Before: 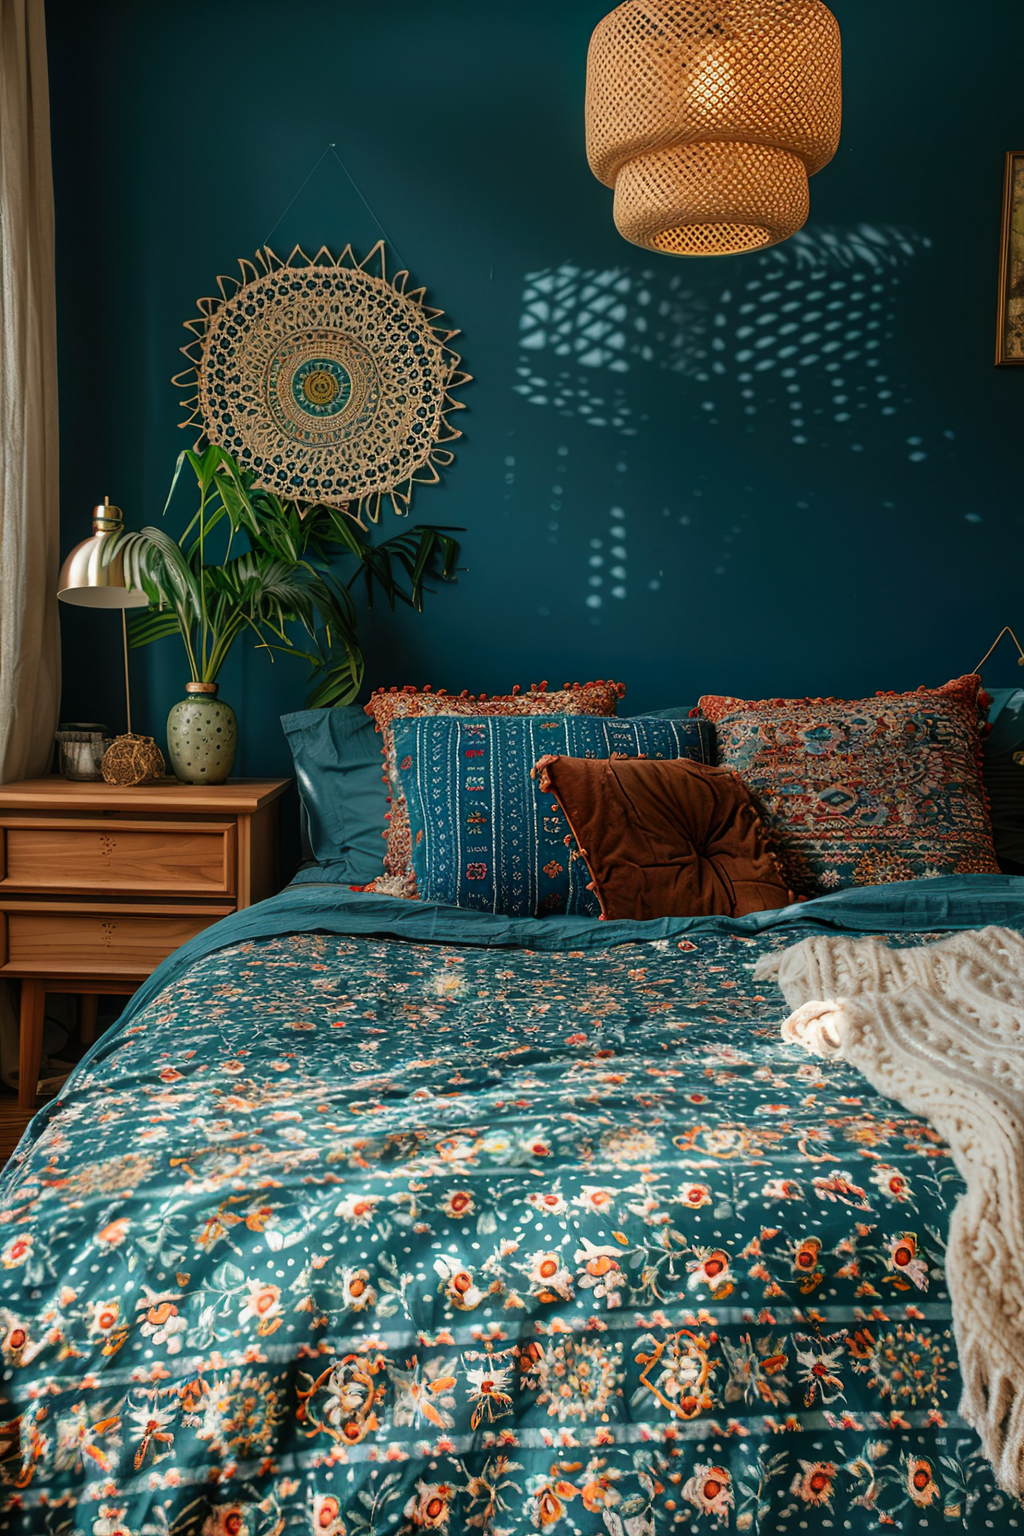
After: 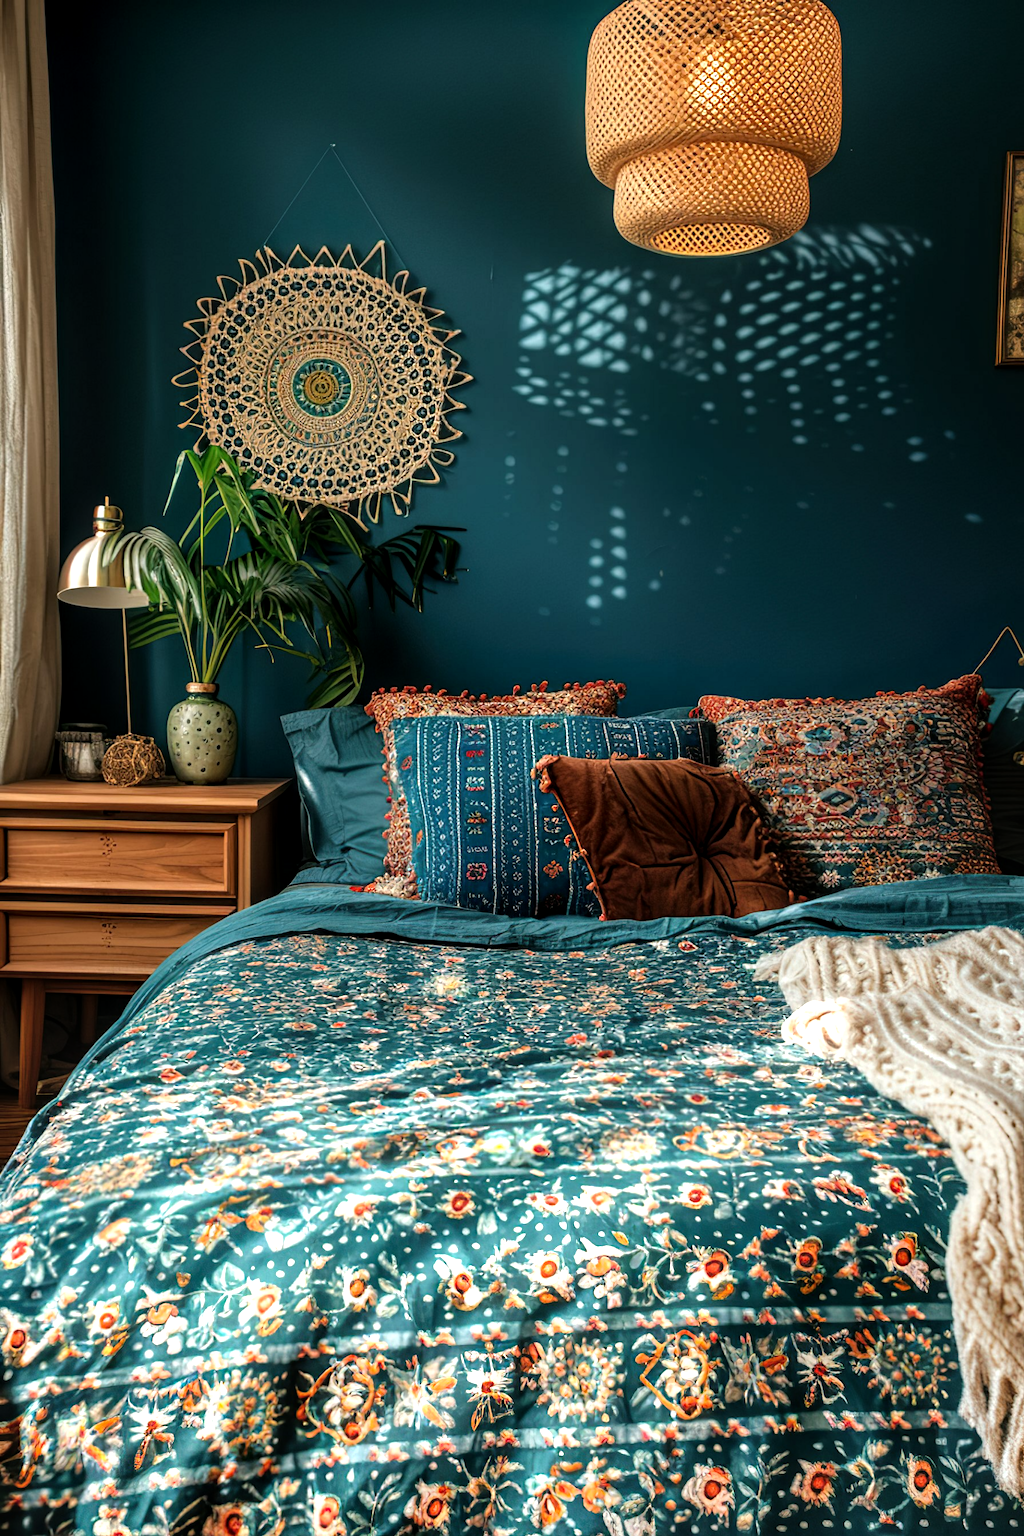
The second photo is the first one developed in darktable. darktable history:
tone equalizer: -8 EV -0.78 EV, -7 EV -0.688 EV, -6 EV -0.618 EV, -5 EV -0.425 EV, -3 EV 0.384 EV, -2 EV 0.6 EV, -1 EV 0.694 EV, +0 EV 0.758 EV
local contrast: on, module defaults
